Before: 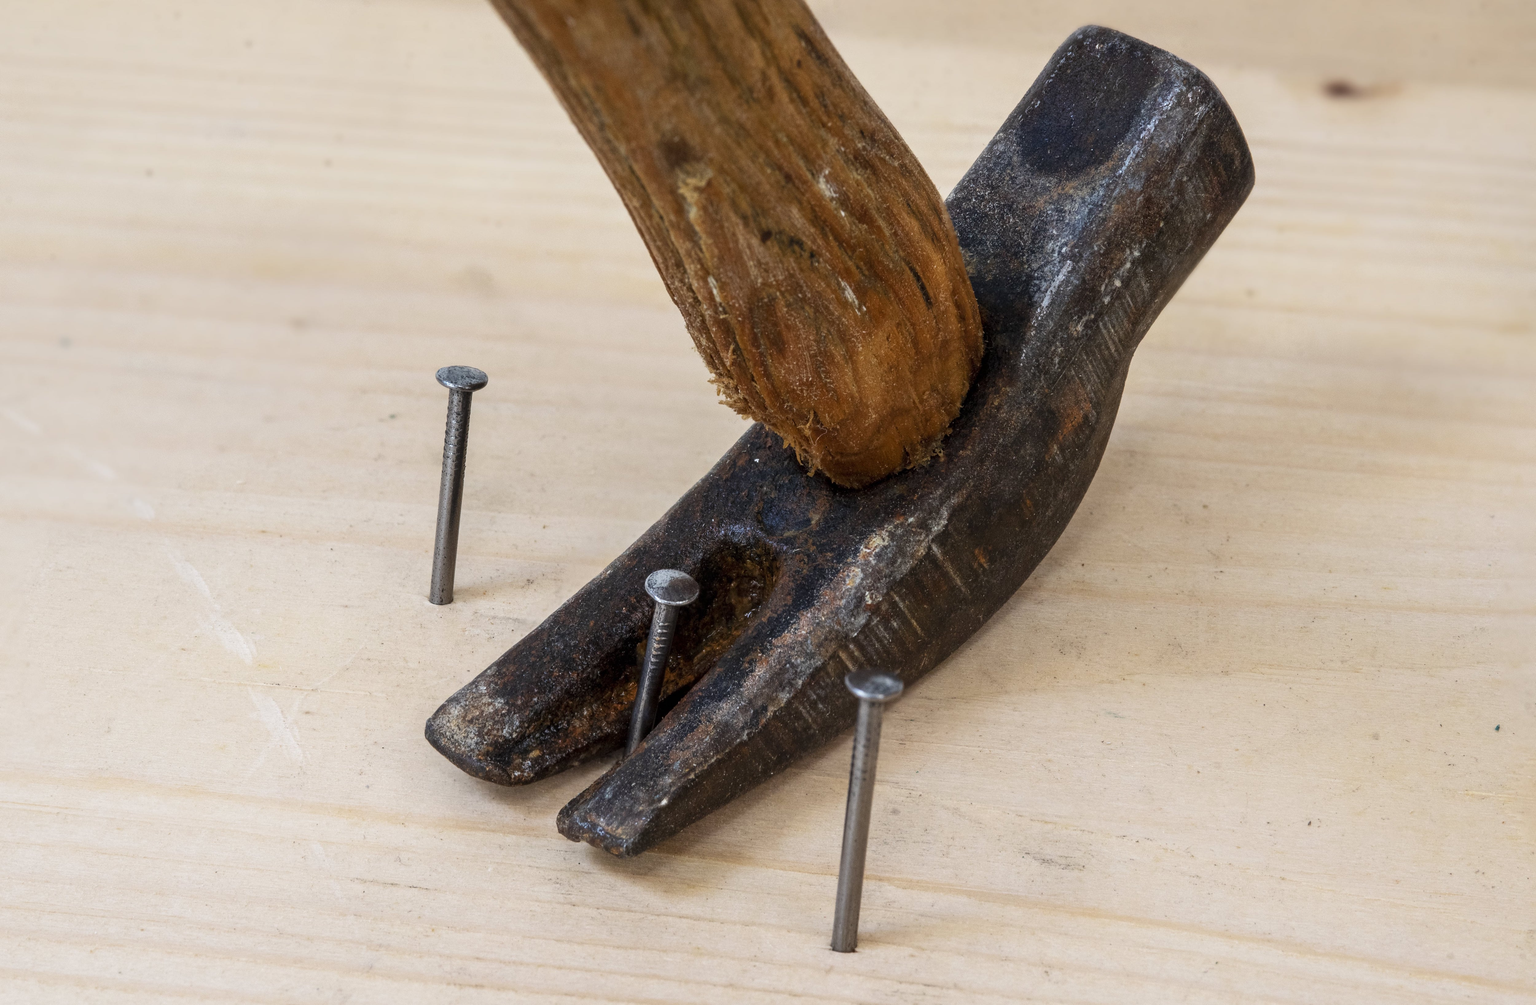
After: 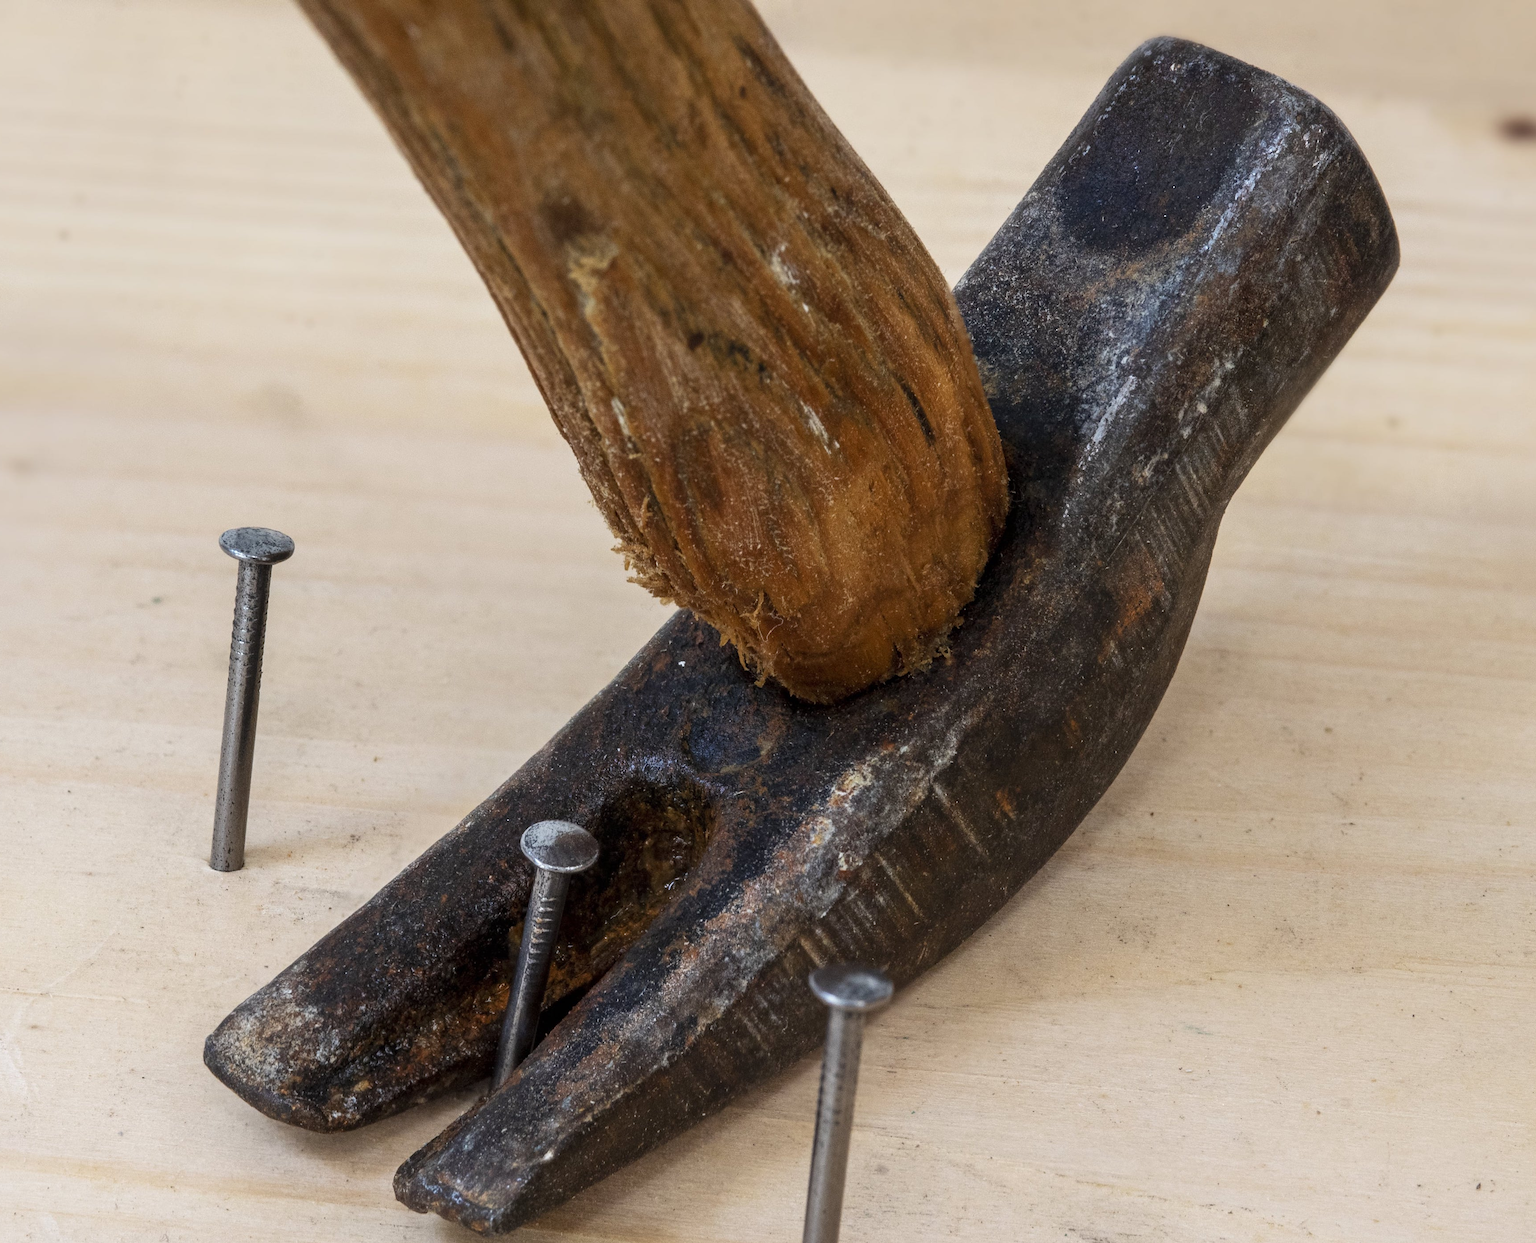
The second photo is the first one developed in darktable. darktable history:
crop: left 18.488%, right 12.119%, bottom 14.104%
